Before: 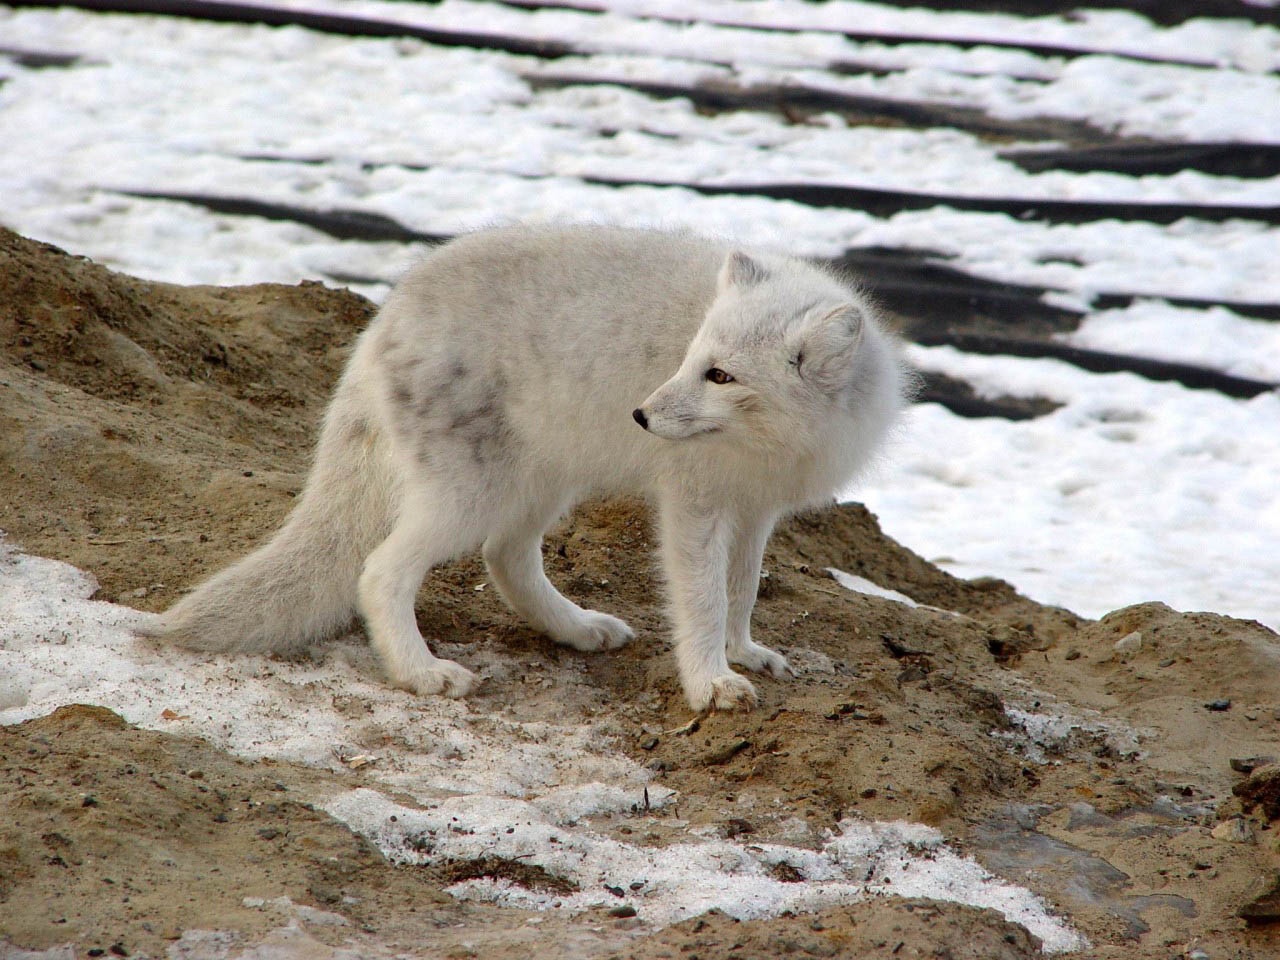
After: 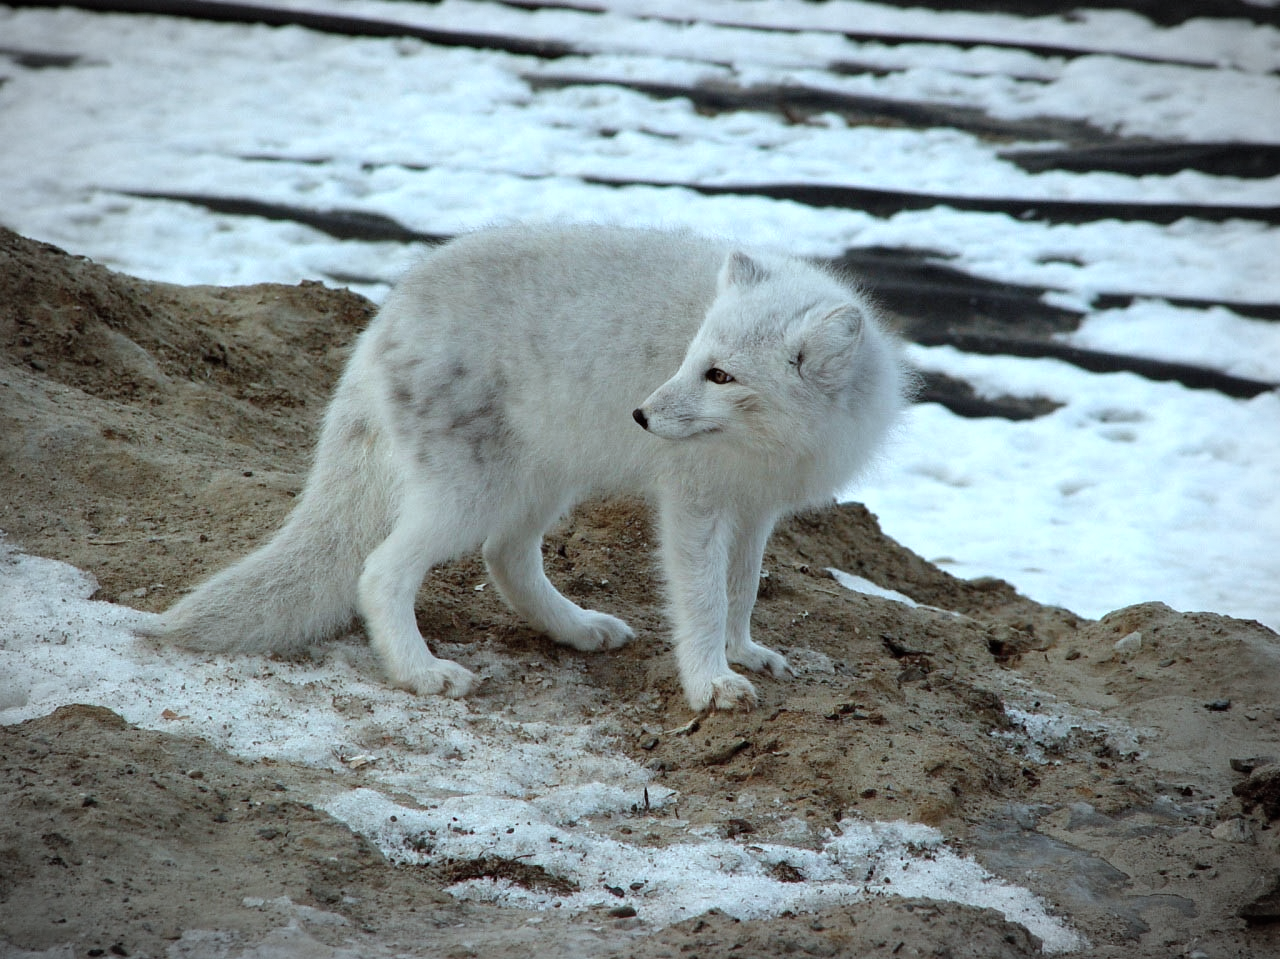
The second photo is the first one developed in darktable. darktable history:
crop: bottom 0.071%
color correction: highlights a* -12.64, highlights b* -18.1, saturation 0.7
white balance: emerald 1
vignetting: automatic ratio true
grain: coarseness 0.81 ISO, strength 1.34%, mid-tones bias 0%
